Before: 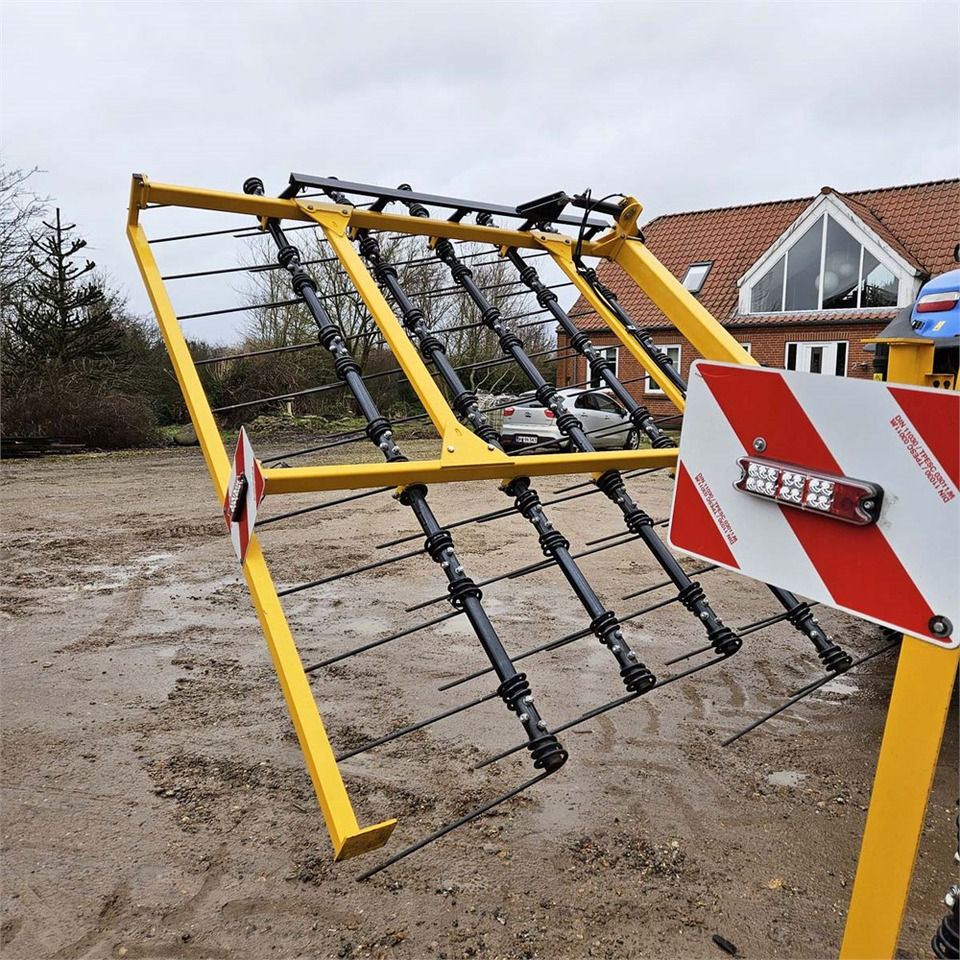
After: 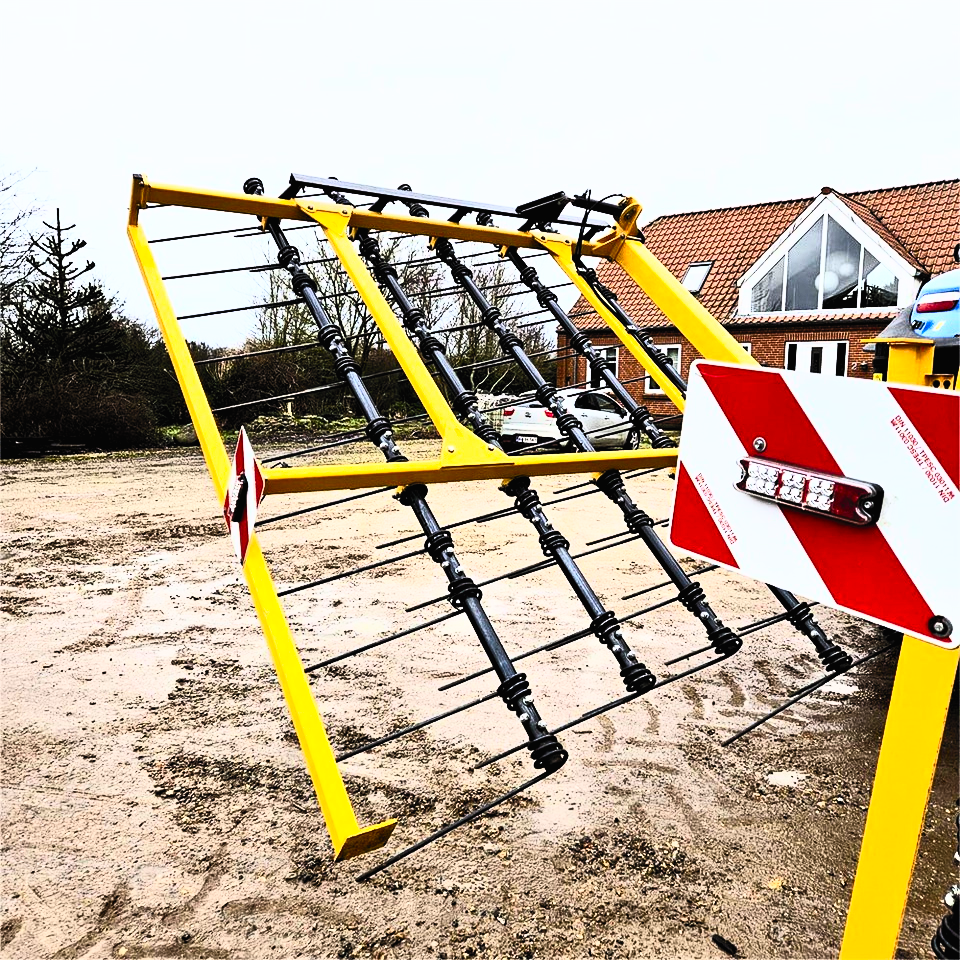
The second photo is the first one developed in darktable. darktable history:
contrast brightness saturation: contrast 0.83, brightness 0.59, saturation 0.59
filmic rgb: black relative exposure -5 EV, hardness 2.88, contrast 1.3, highlights saturation mix -30%
